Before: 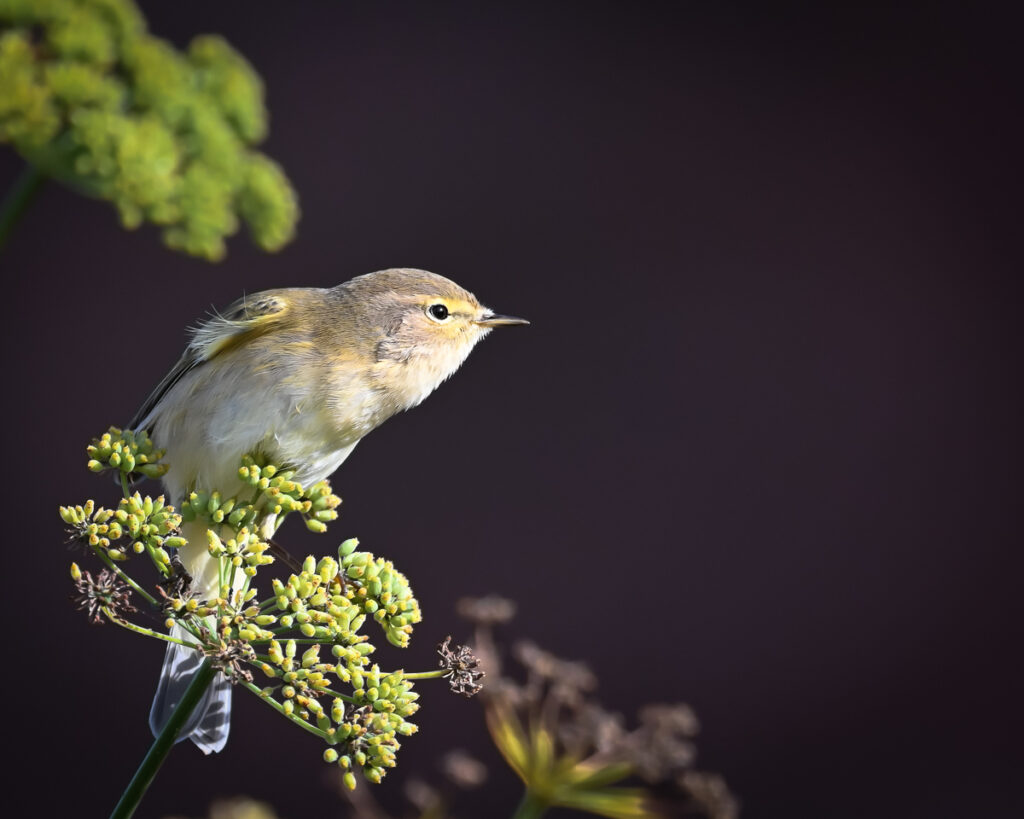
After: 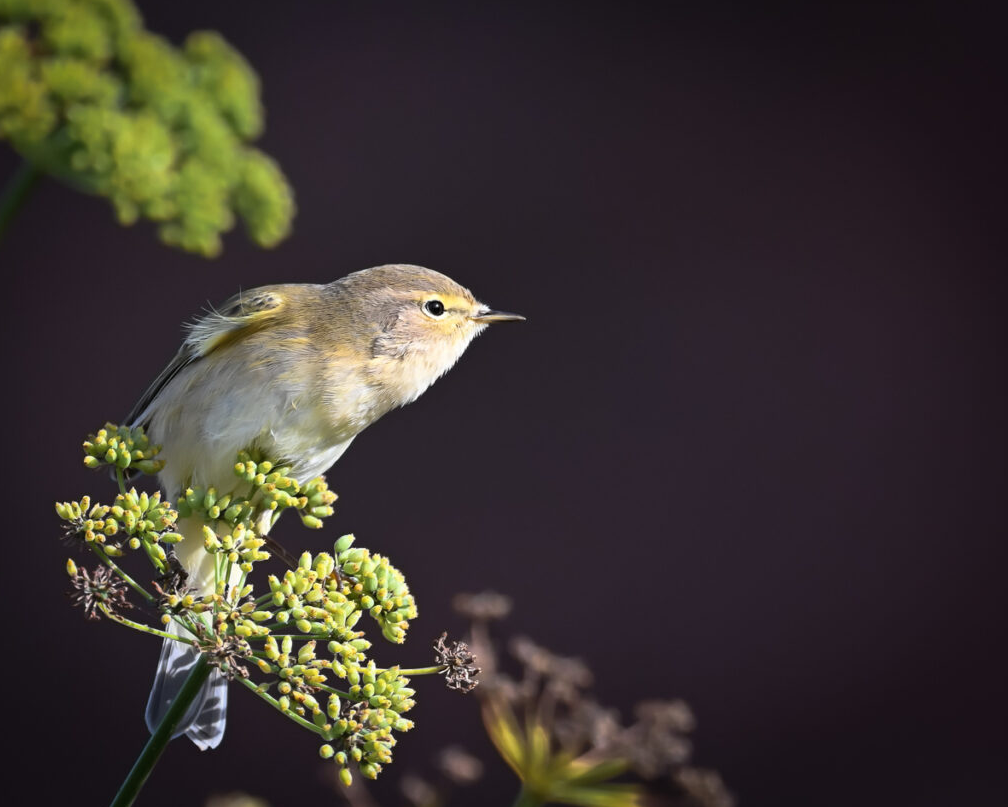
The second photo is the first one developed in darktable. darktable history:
crop: left 0.46%, top 0.58%, right 0.251%, bottom 0.866%
